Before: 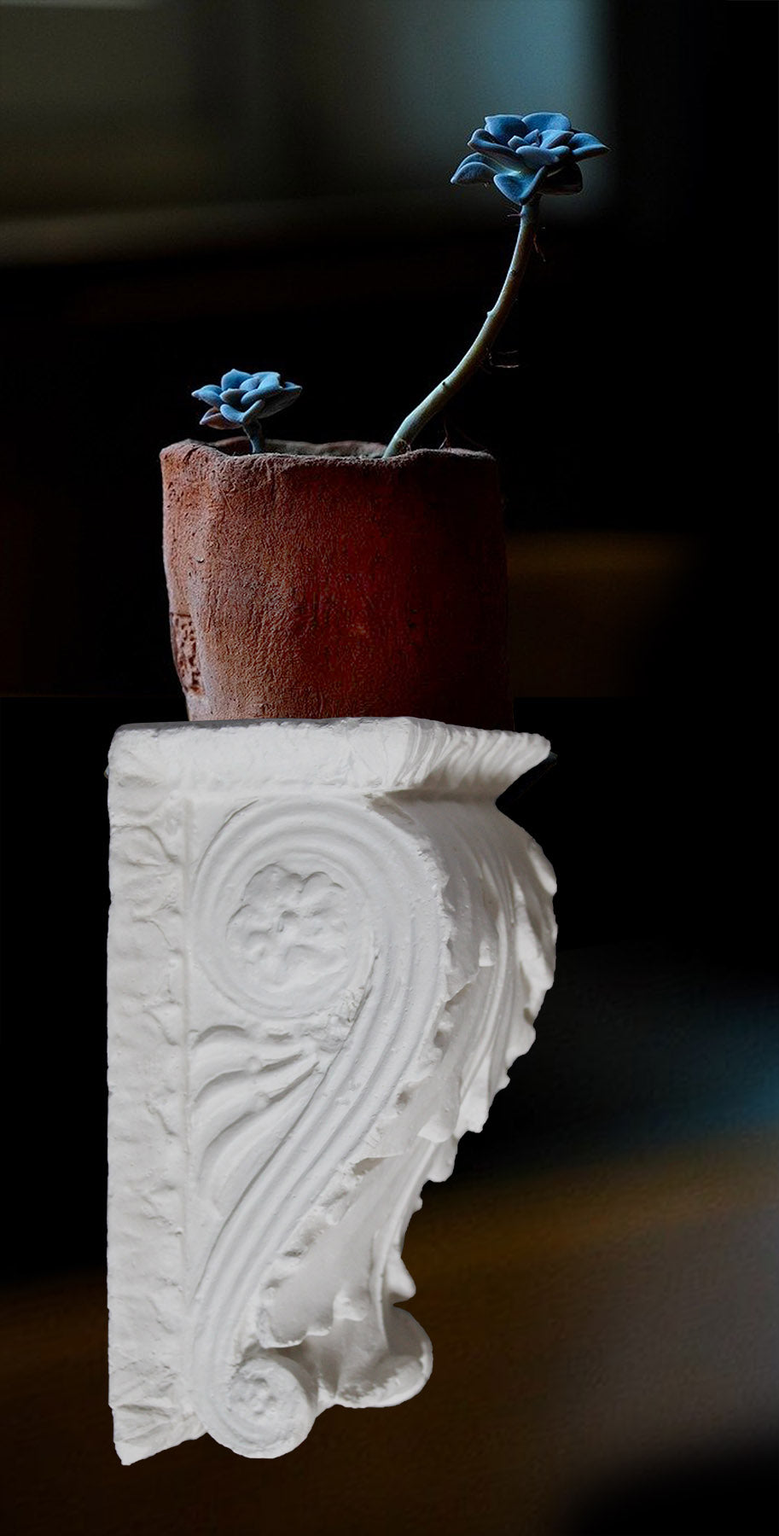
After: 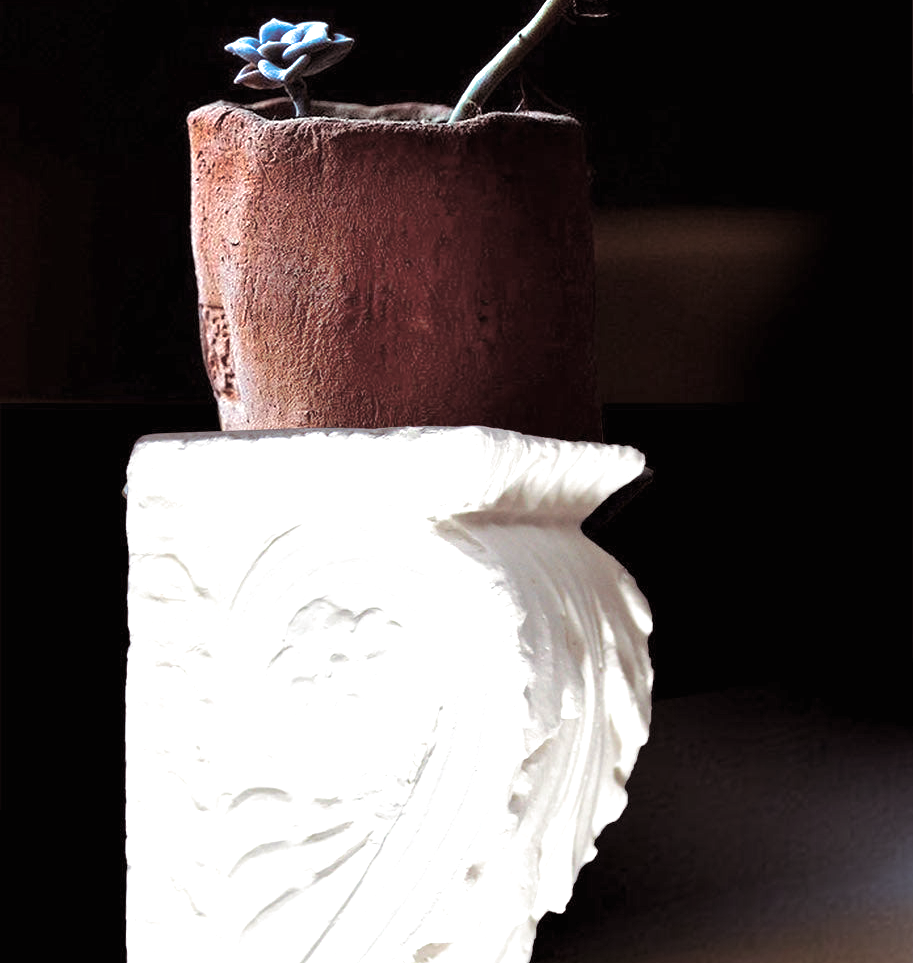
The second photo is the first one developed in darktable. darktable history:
split-toning: shadows › saturation 0.24, highlights › hue 54°, highlights › saturation 0.24
crop and rotate: top 23.043%, bottom 23.437%
exposure: black level correction 0, exposure 1.3 EV, compensate exposure bias true, compensate highlight preservation false
